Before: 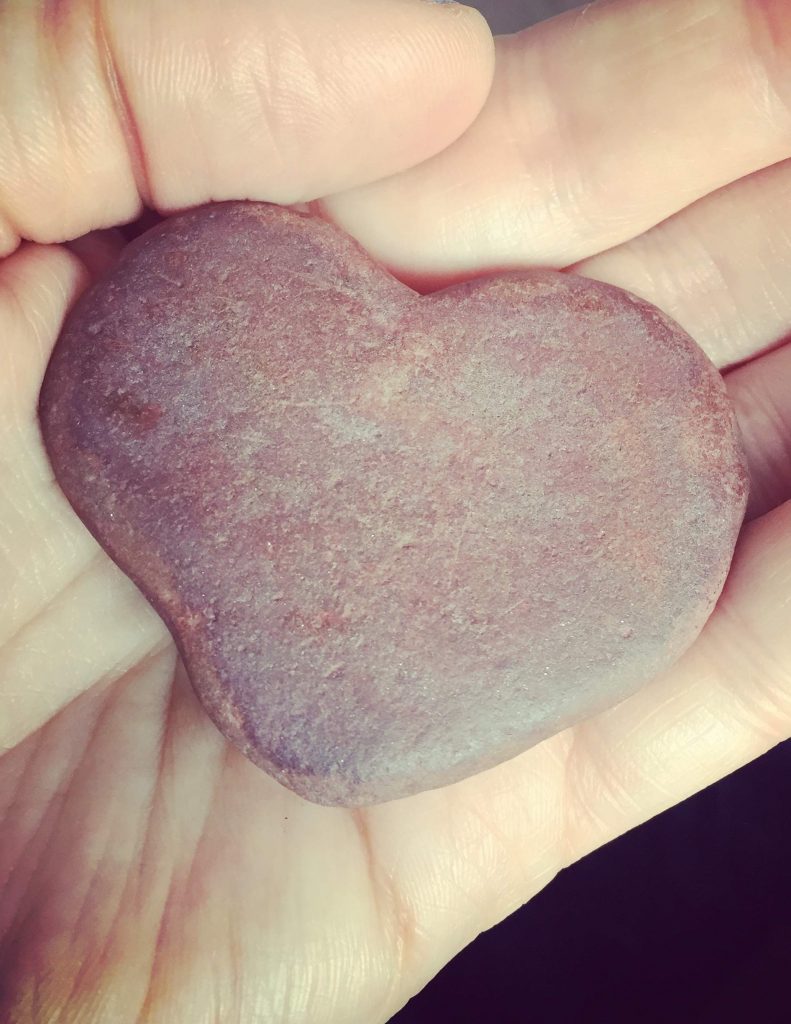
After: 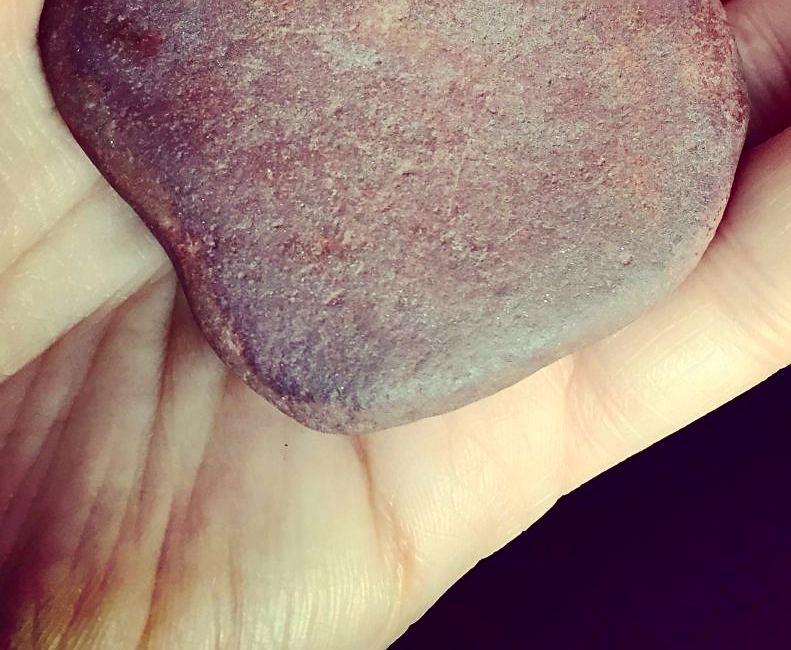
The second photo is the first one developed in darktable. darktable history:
crop and rotate: top 36.468%
sharpen: radius 1.833, amount 0.415, threshold 1.588
shadows and highlights: shadows 52.9, soften with gaussian
contrast brightness saturation: contrast 0.217, brightness -0.184, saturation 0.234
